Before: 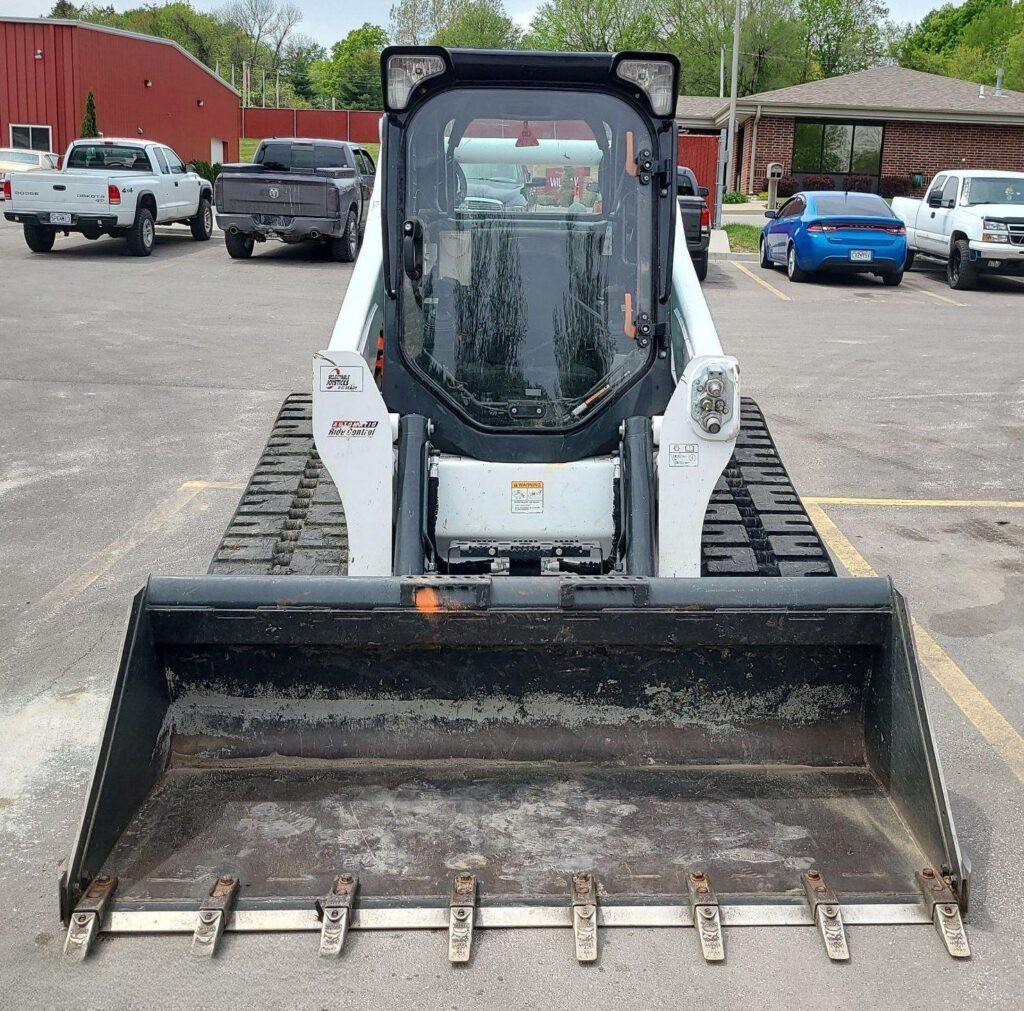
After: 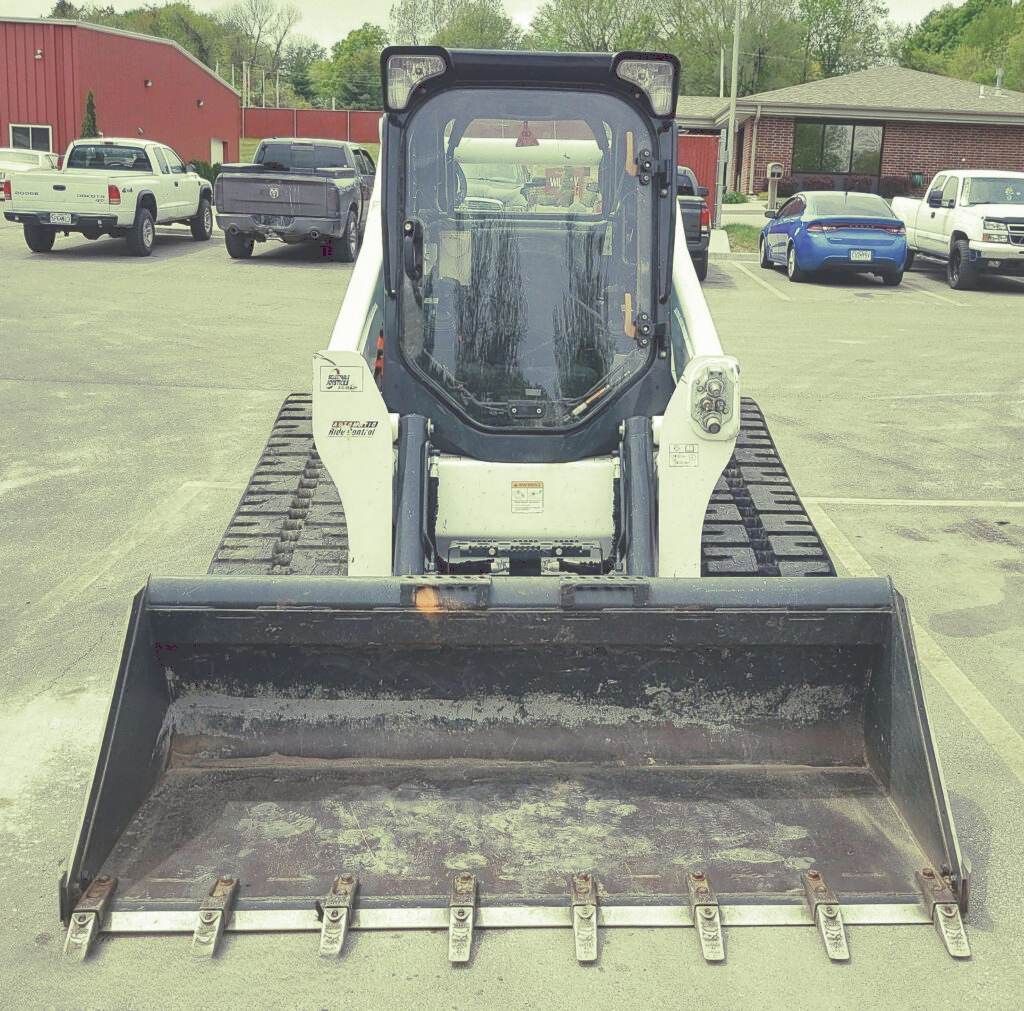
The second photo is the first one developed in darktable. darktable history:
tone curve: curves: ch0 [(0, 0) (0.003, 0.238) (0.011, 0.238) (0.025, 0.242) (0.044, 0.256) (0.069, 0.277) (0.1, 0.294) (0.136, 0.315) (0.177, 0.345) (0.224, 0.379) (0.277, 0.419) (0.335, 0.463) (0.399, 0.511) (0.468, 0.566) (0.543, 0.627) (0.623, 0.687) (0.709, 0.75) (0.801, 0.824) (0.898, 0.89) (1, 1)], preserve colors none
split-toning: shadows › hue 290.82°, shadows › saturation 0.34, highlights › saturation 0.38, balance 0, compress 50%
